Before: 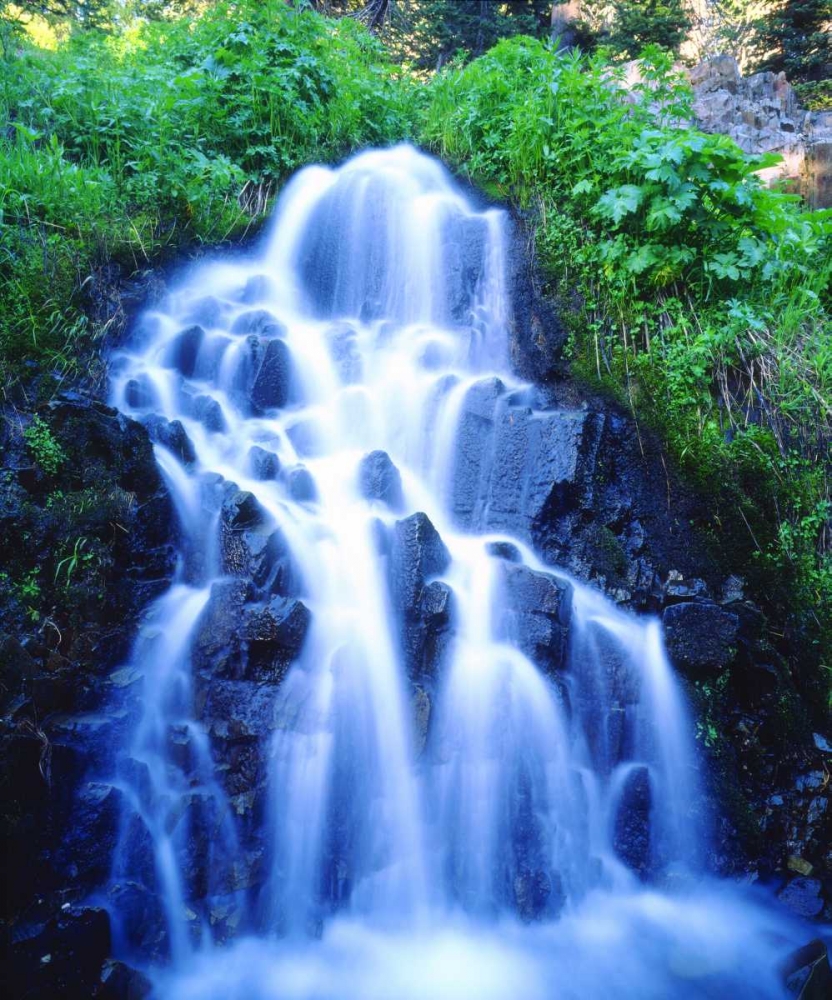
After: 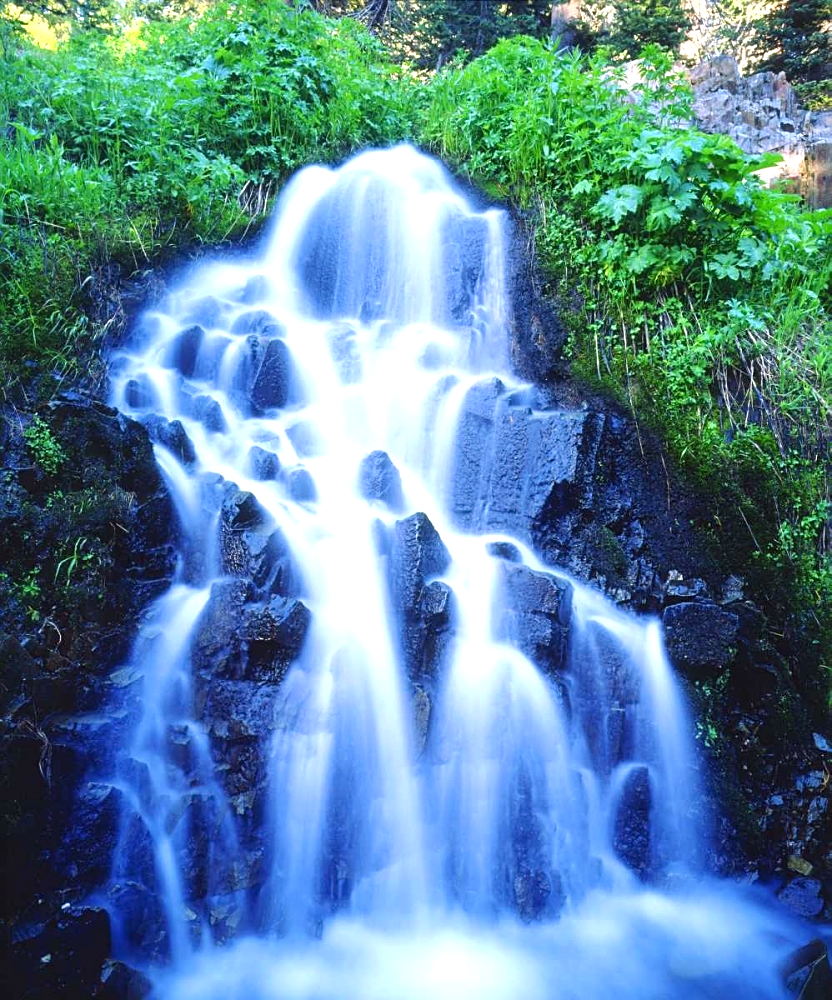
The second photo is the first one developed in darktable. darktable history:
sharpen: on, module defaults
exposure: black level correction 0, exposure 0.4 EV, compensate exposure bias true, compensate highlight preservation false
